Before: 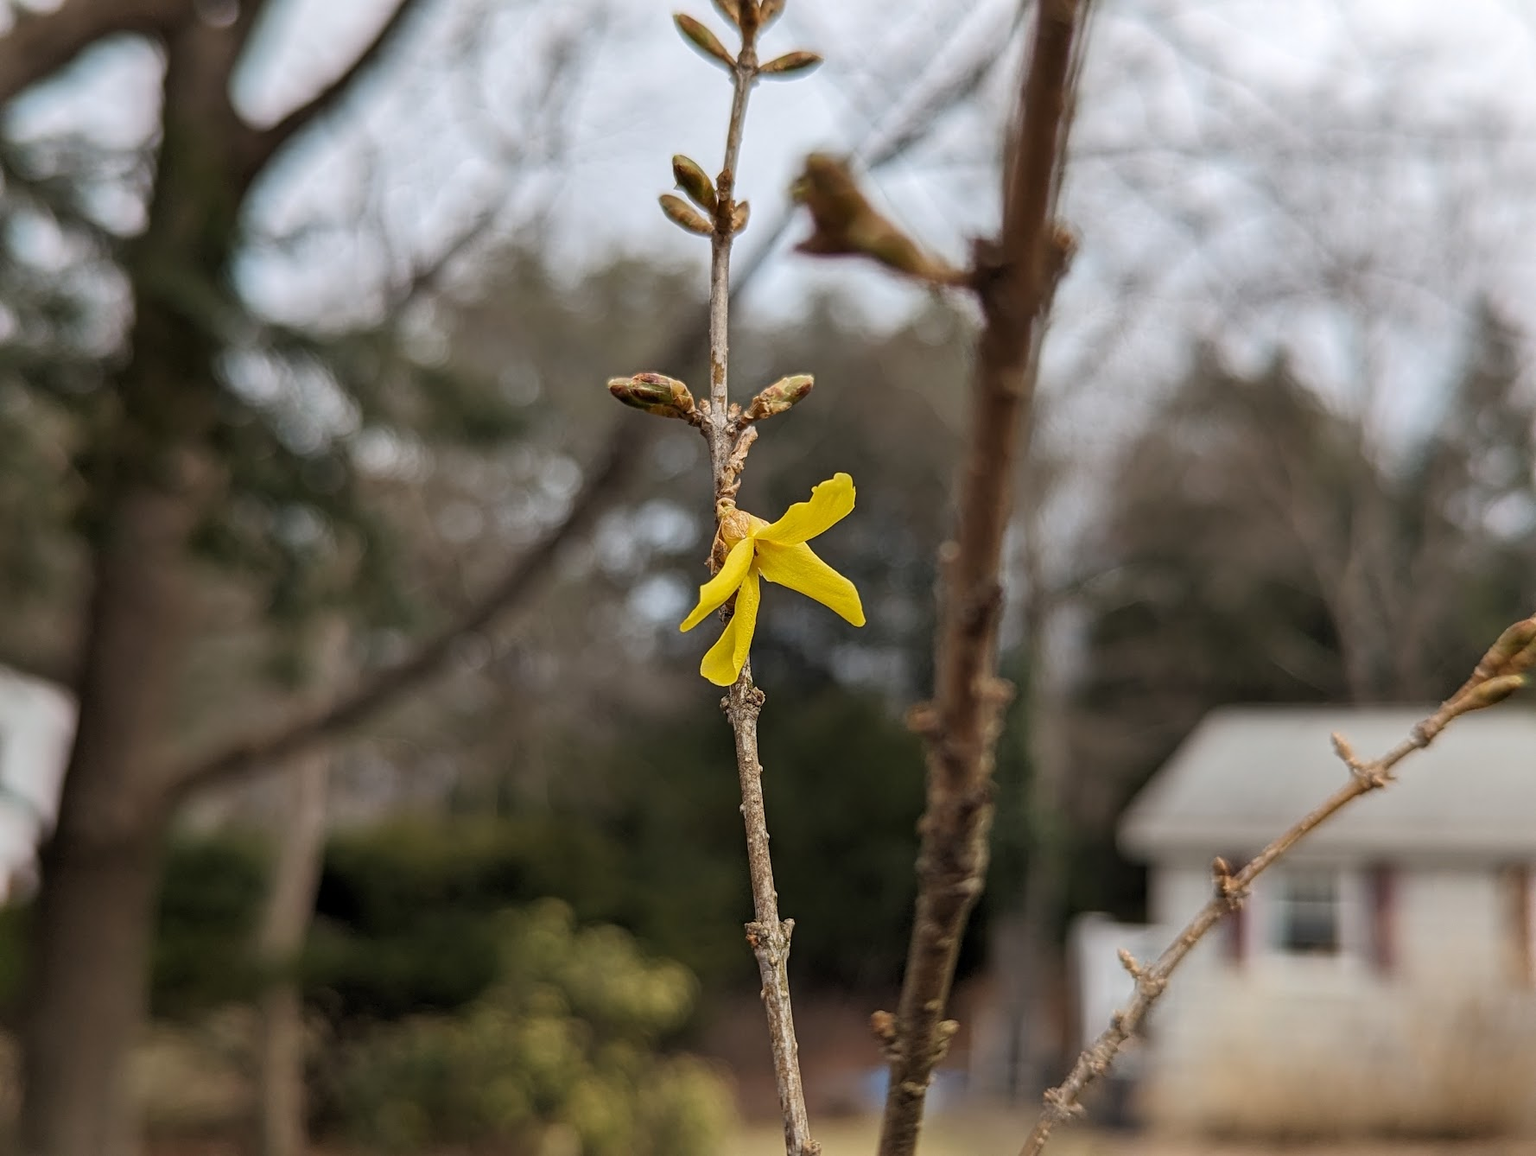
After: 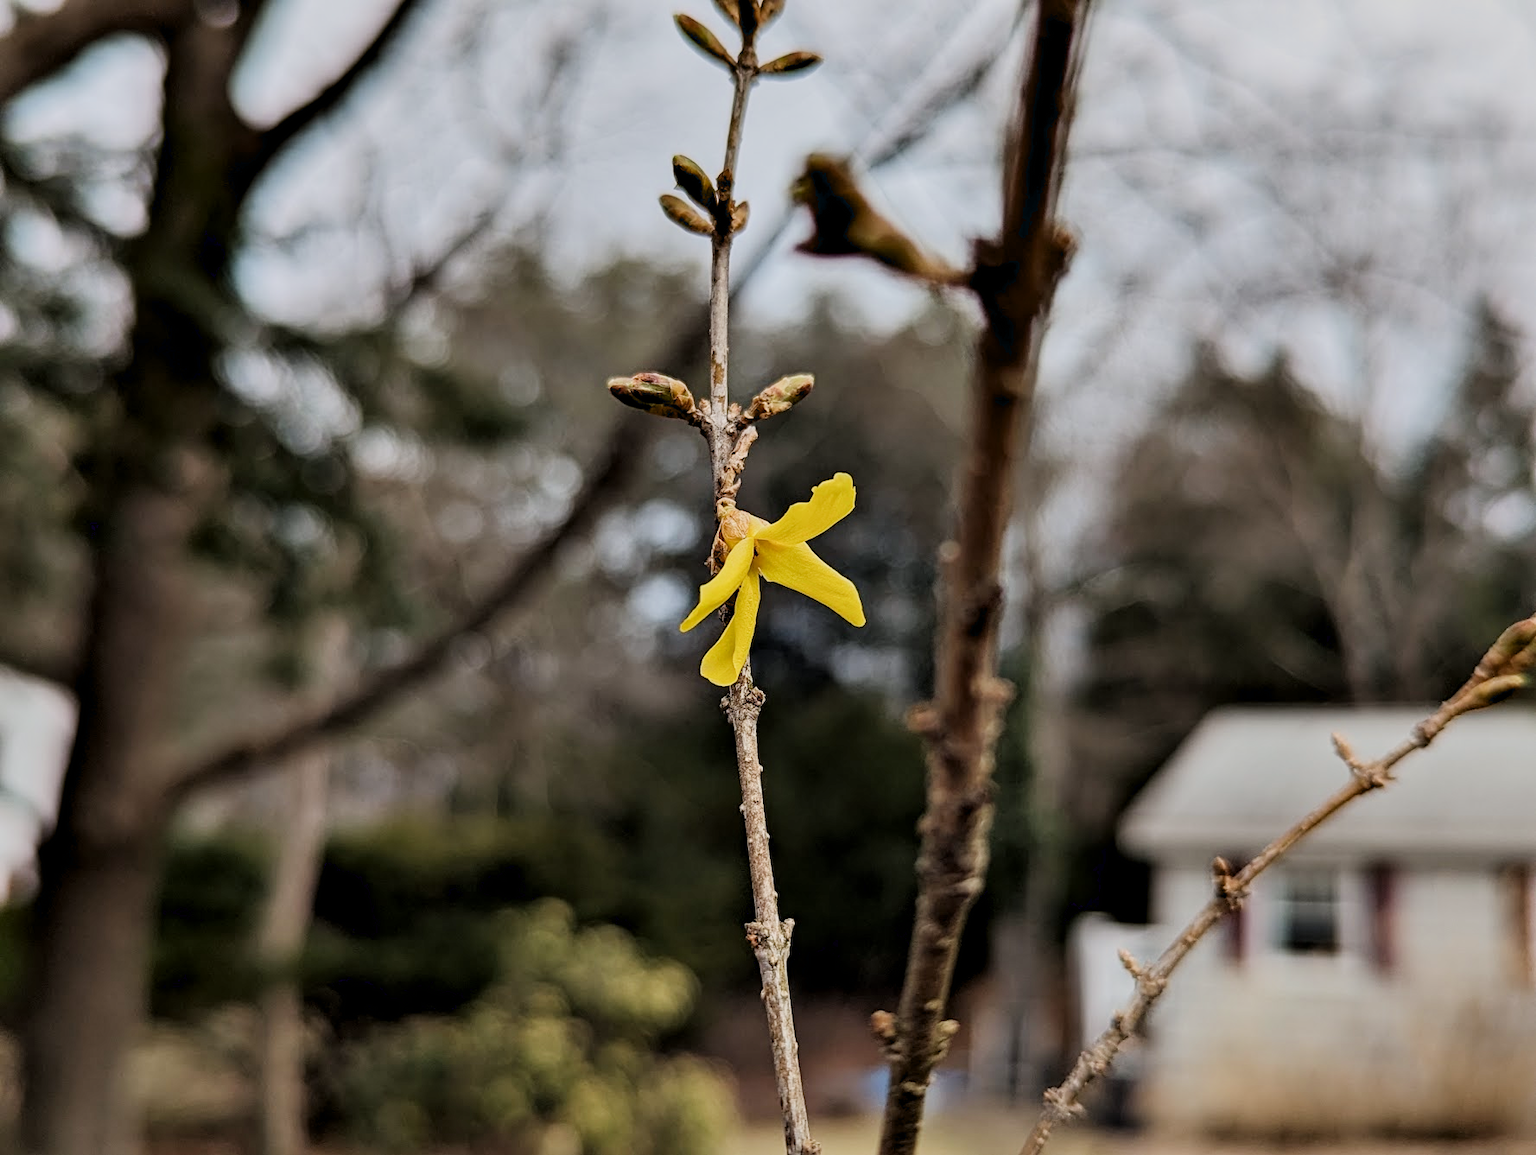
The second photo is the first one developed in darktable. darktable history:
contrast equalizer: octaves 7, y [[0.6 ×6], [0.55 ×6], [0 ×6], [0 ×6], [0 ×6]]
filmic rgb: black relative exposure -16 EV, white relative exposure 6.08 EV, hardness 5.24
